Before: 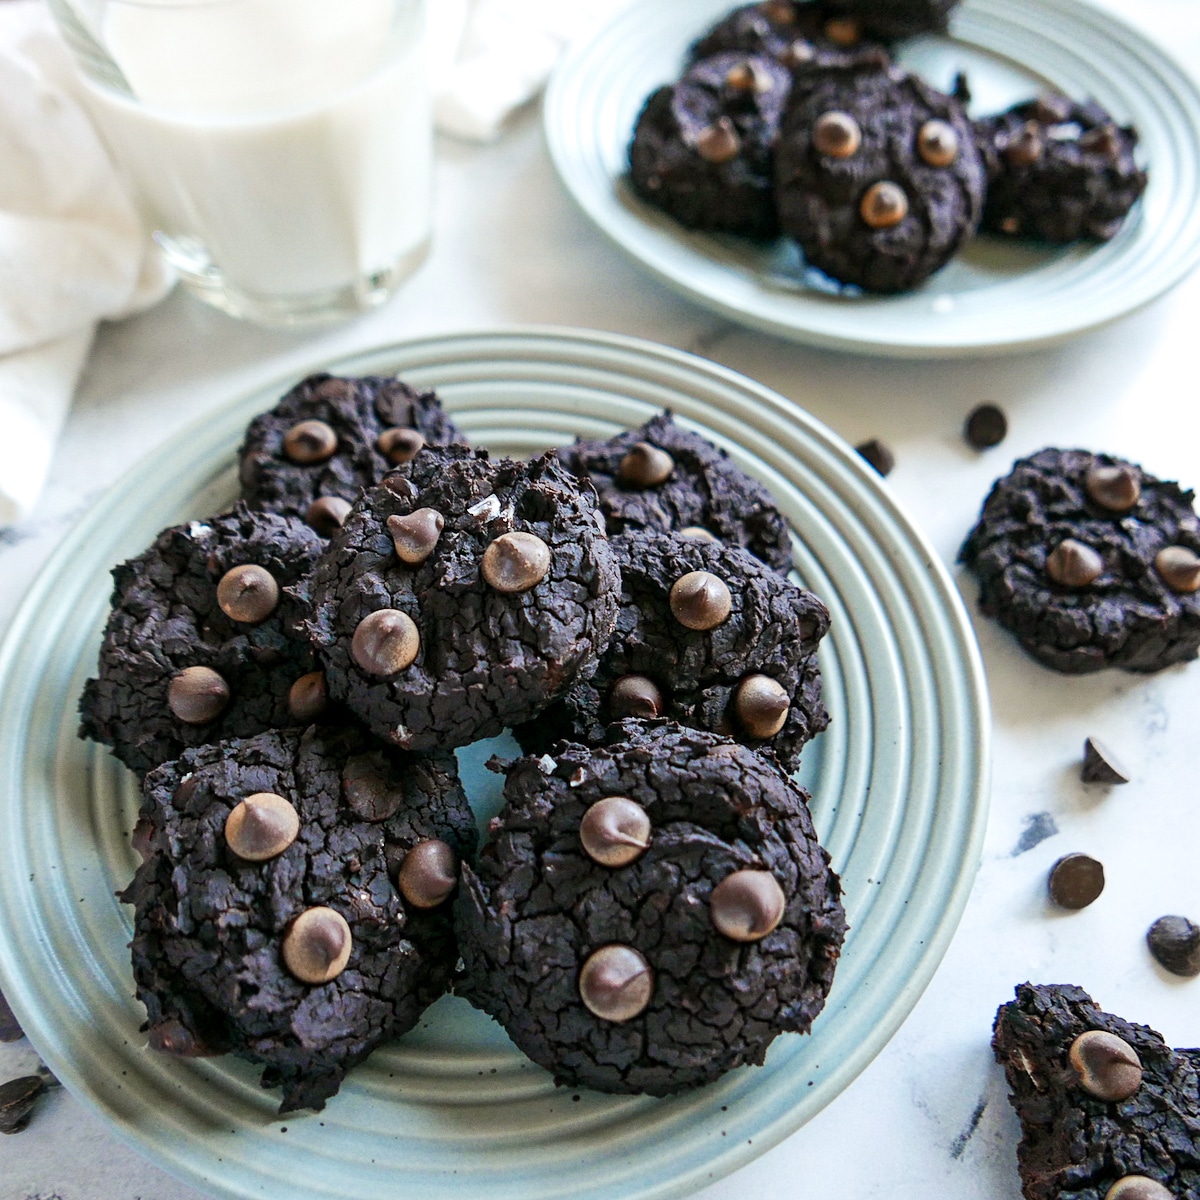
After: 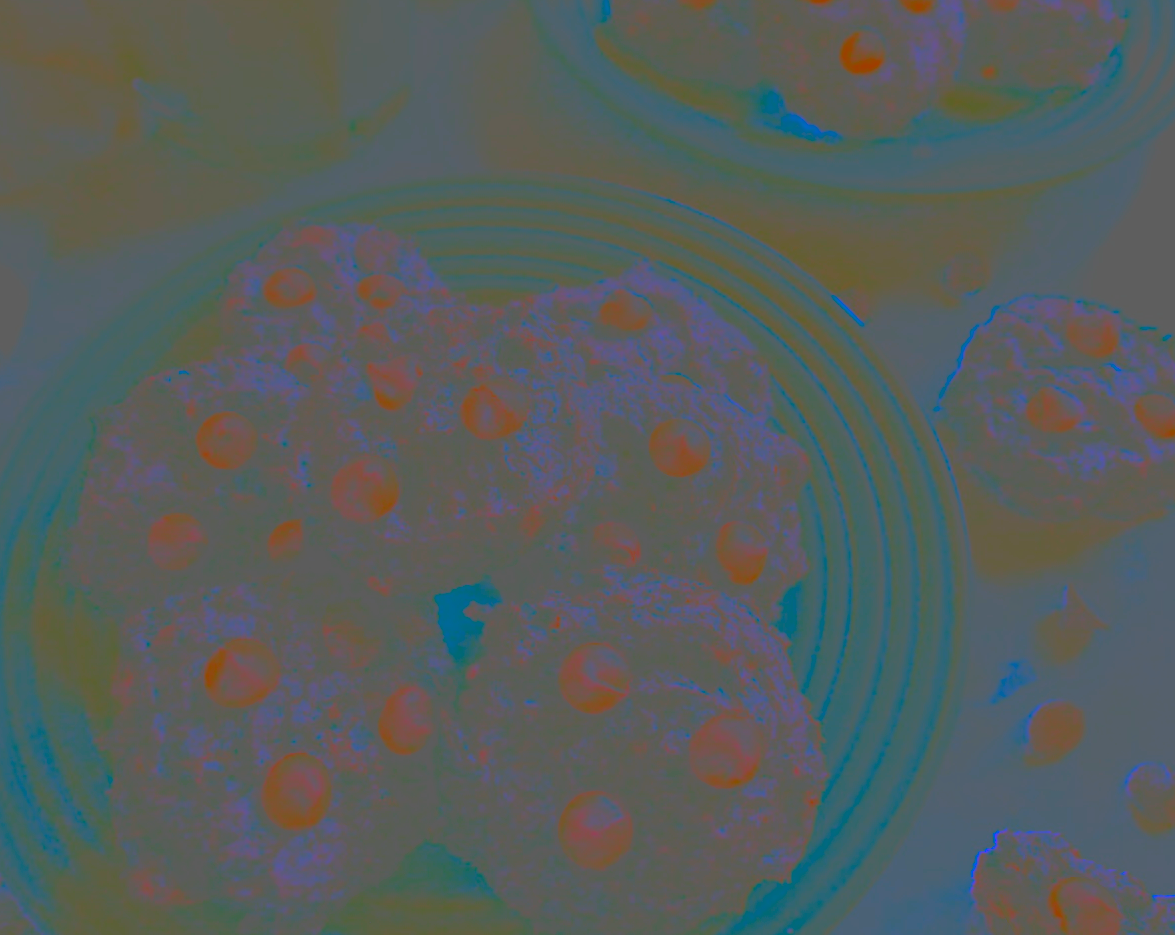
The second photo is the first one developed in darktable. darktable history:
crop and rotate: left 1.814%, top 12.818%, right 0.25%, bottom 9.225%
contrast brightness saturation: contrast -0.99, brightness -0.17, saturation 0.75
